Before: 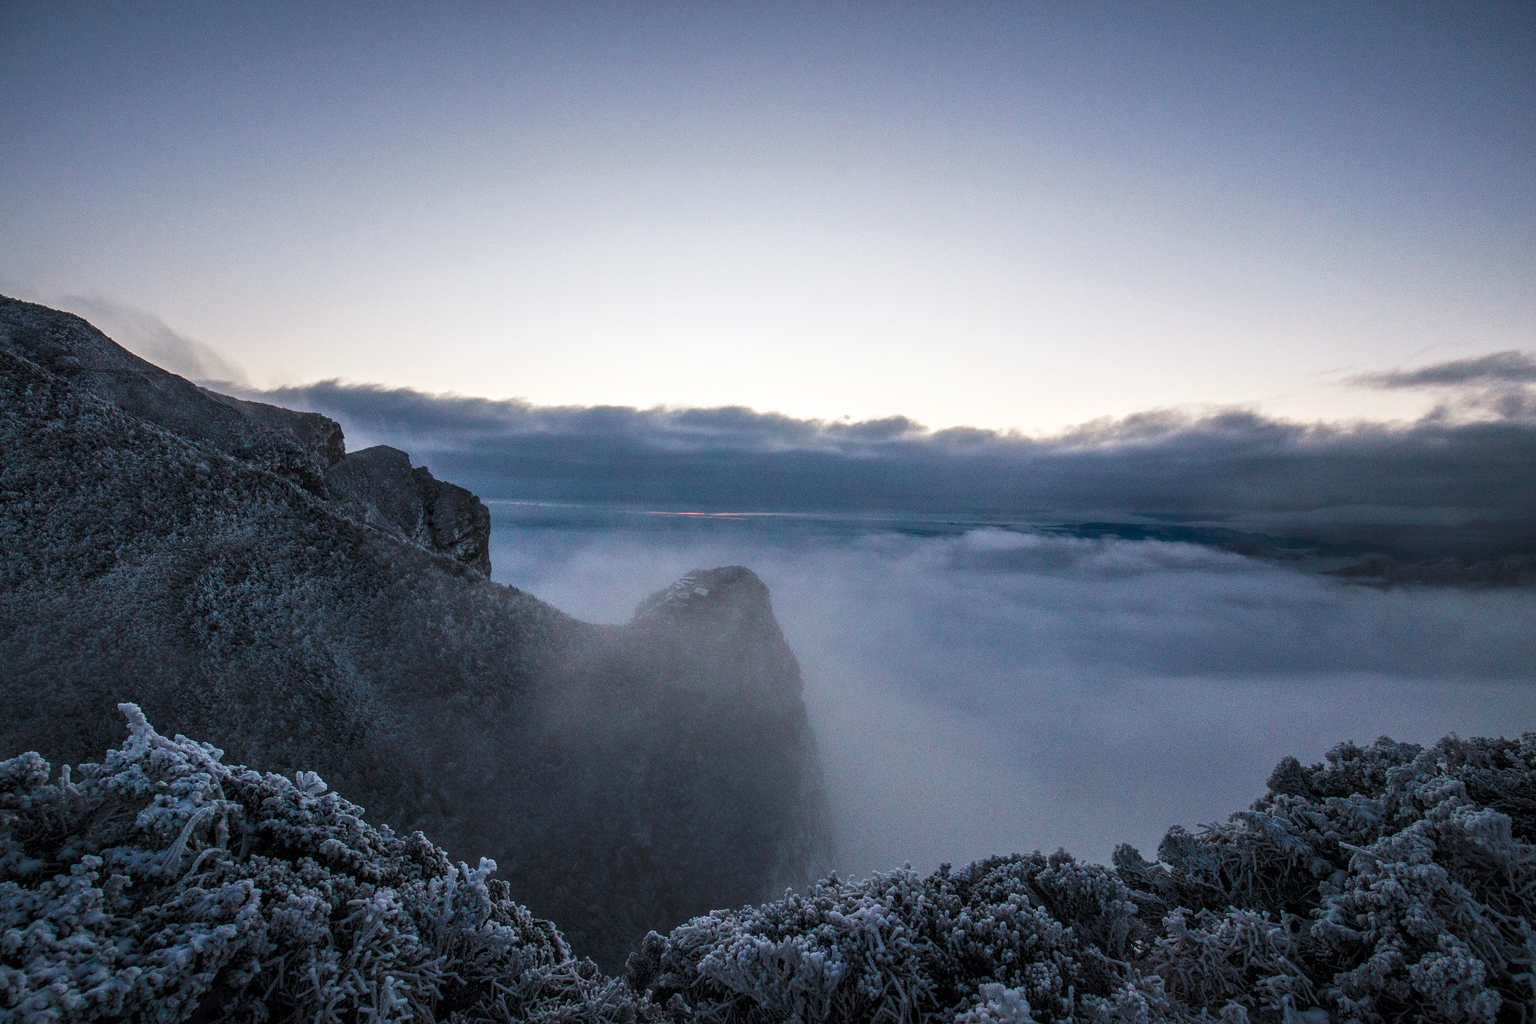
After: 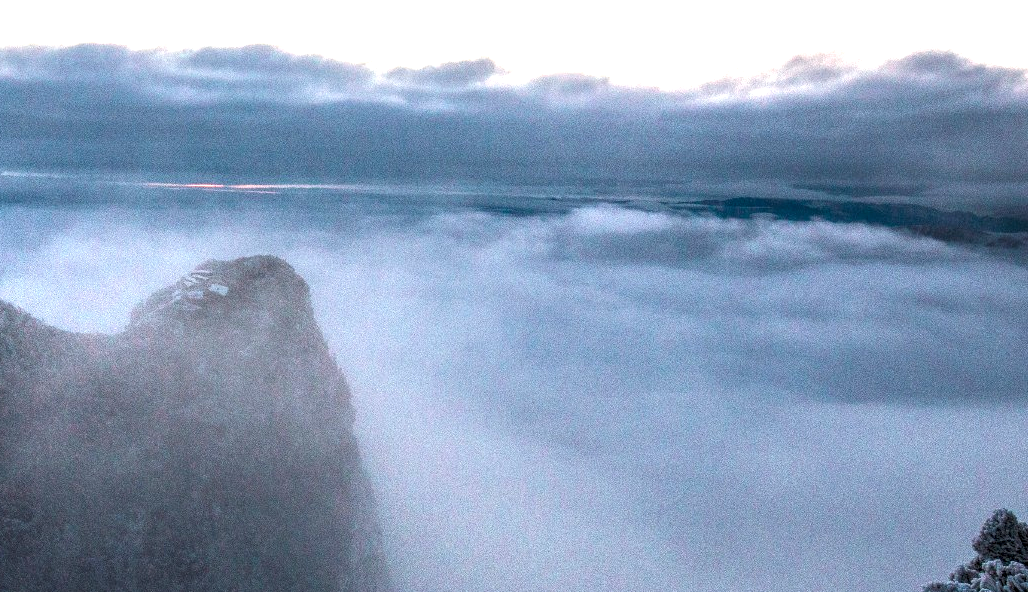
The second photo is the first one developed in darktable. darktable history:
crop: left 35.007%, top 36.625%, right 14.755%, bottom 19.944%
local contrast: detail 130%
exposure: exposure 0.641 EV, compensate highlight preservation false
tone equalizer: -8 EV -0.43 EV, -7 EV -0.395 EV, -6 EV -0.347 EV, -5 EV -0.246 EV, -3 EV 0.226 EV, -2 EV 0.329 EV, -1 EV 0.388 EV, +0 EV 0.419 EV
